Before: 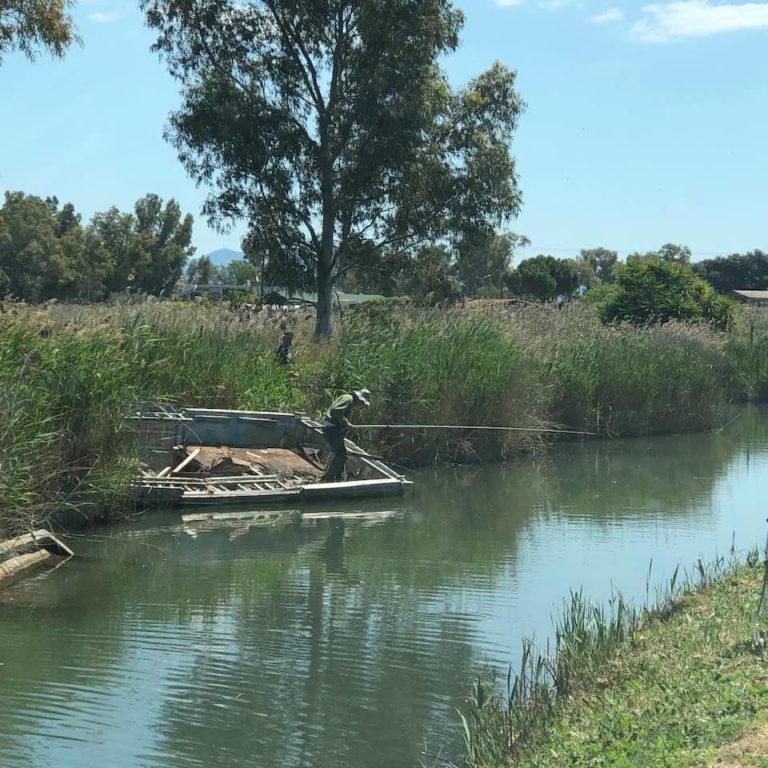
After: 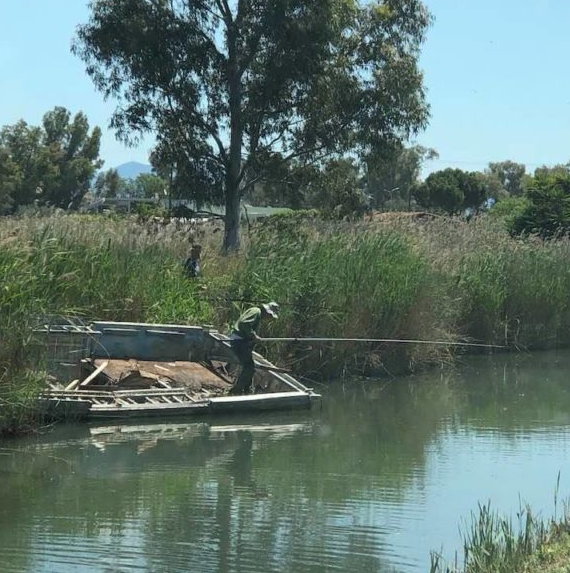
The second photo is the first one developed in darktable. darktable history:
crop and rotate: left 12.109%, top 11.443%, right 13.568%, bottom 13.892%
